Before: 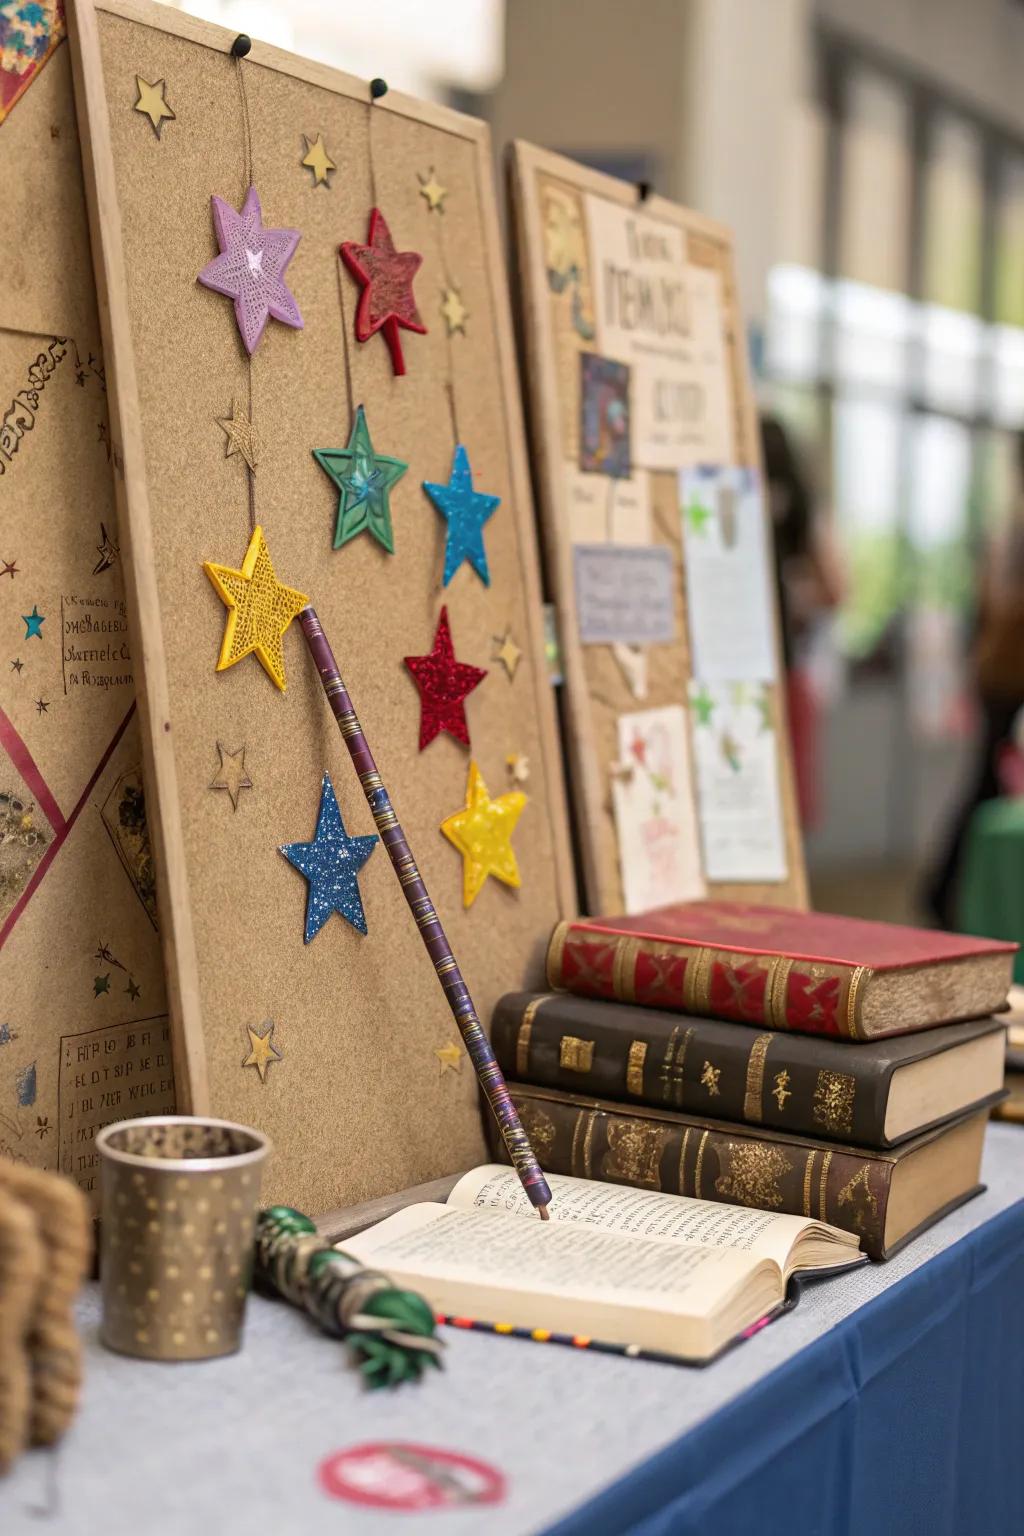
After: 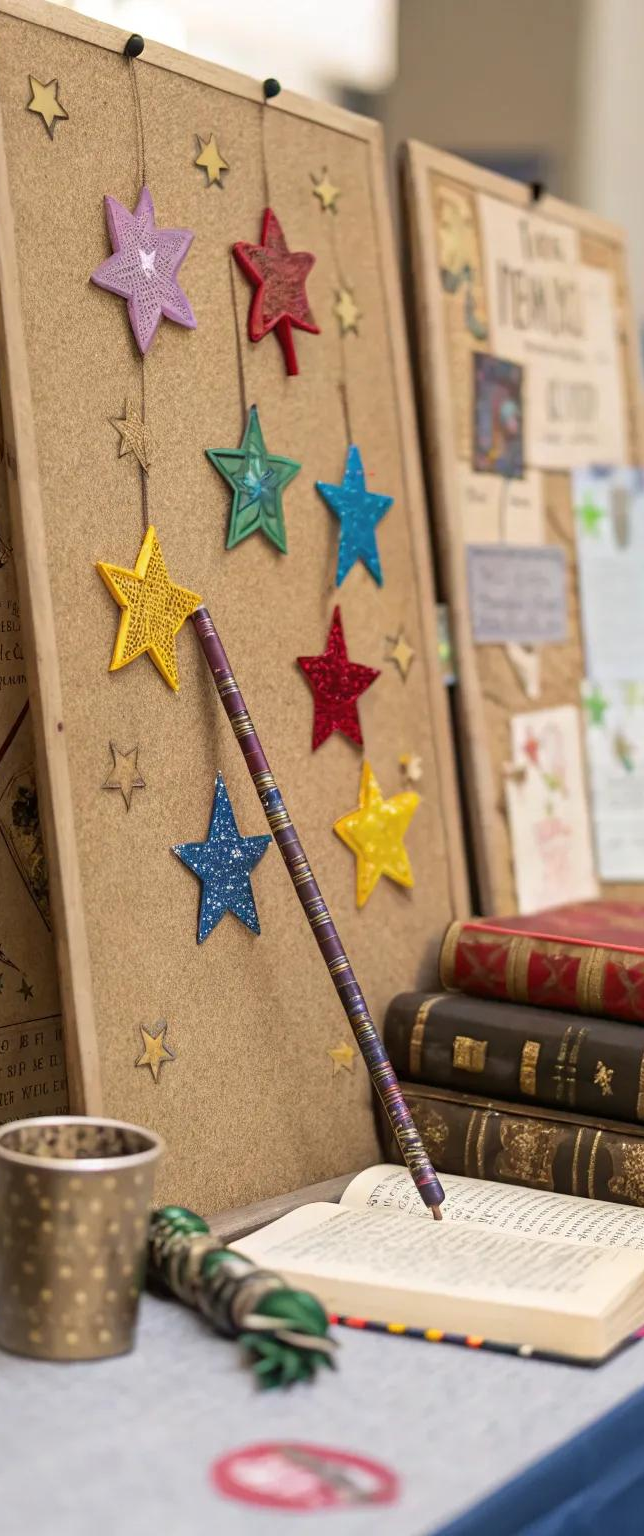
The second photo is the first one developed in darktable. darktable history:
crop: left 10.507%, right 26.517%
